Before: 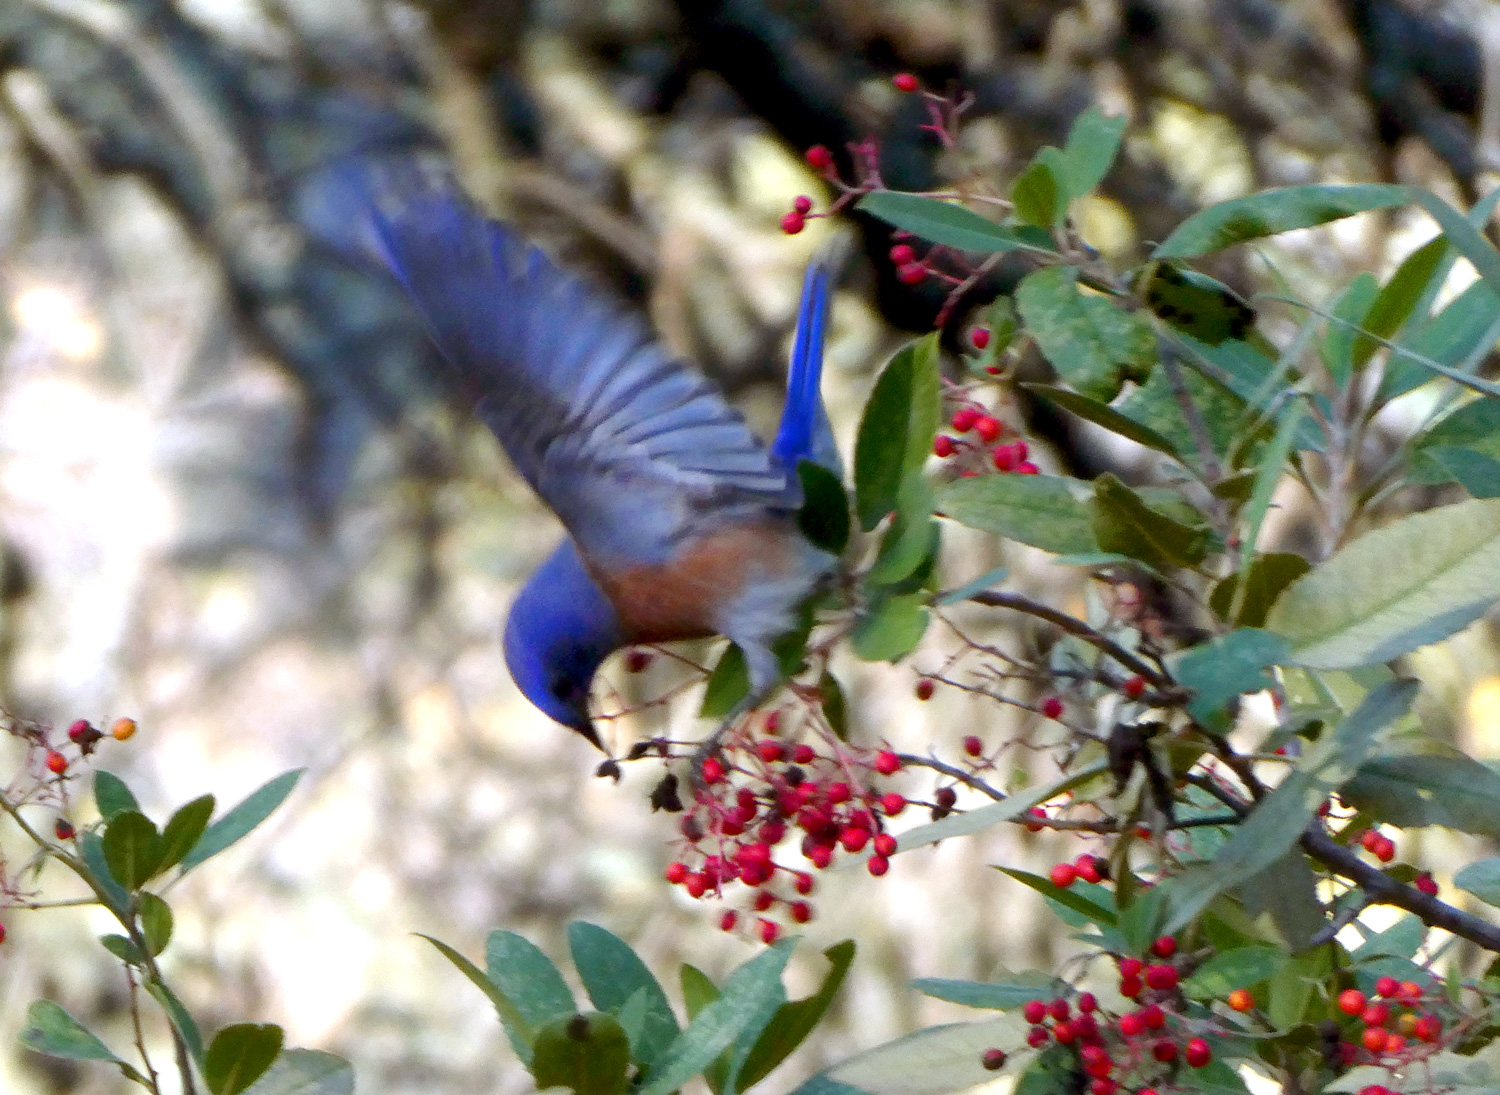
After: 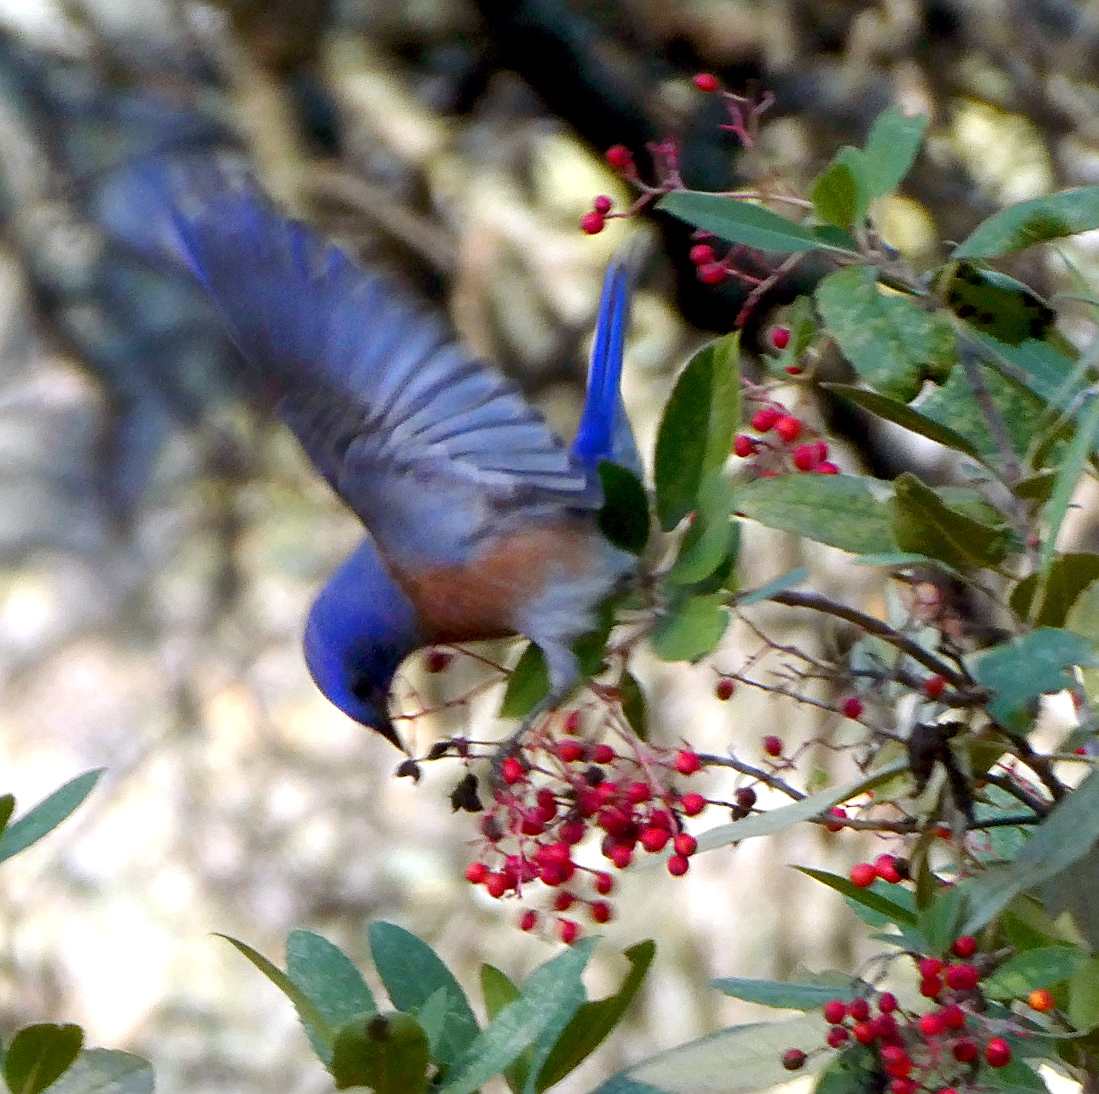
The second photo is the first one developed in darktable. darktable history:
sharpen: on, module defaults
crop: left 13.399%, right 13.283%
